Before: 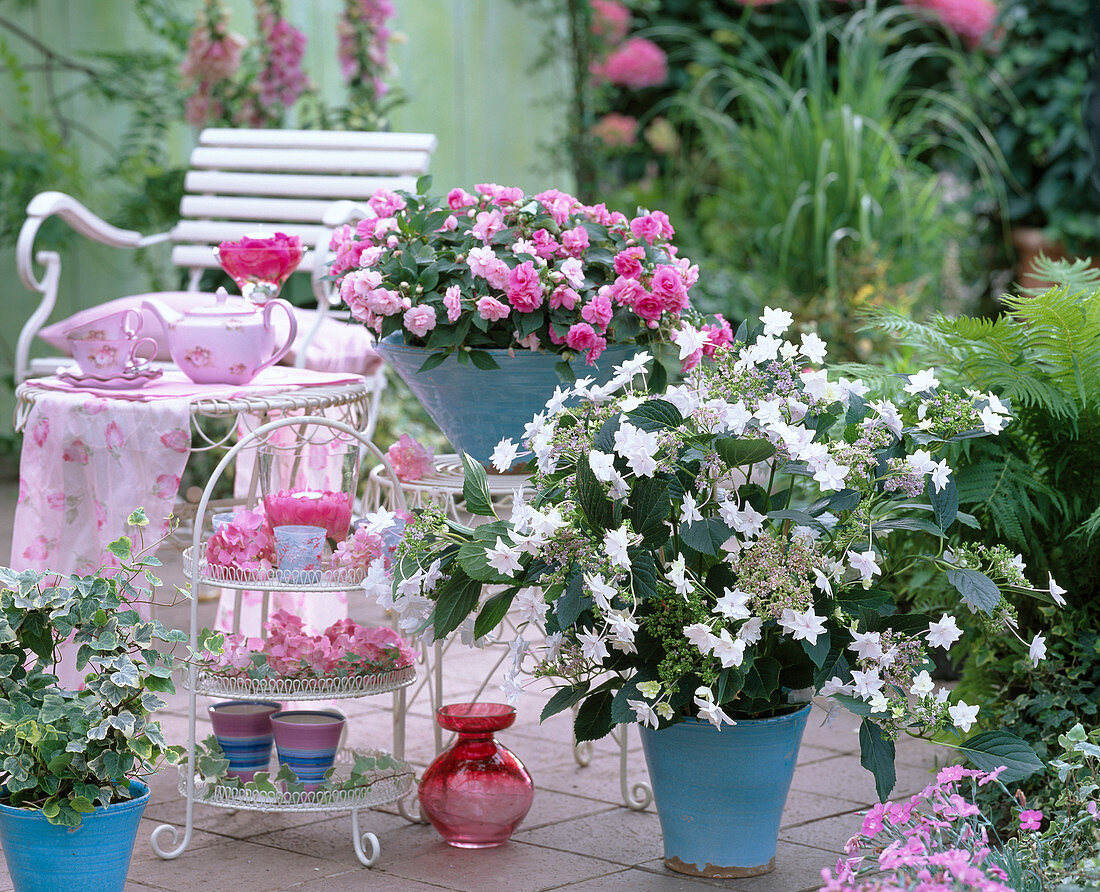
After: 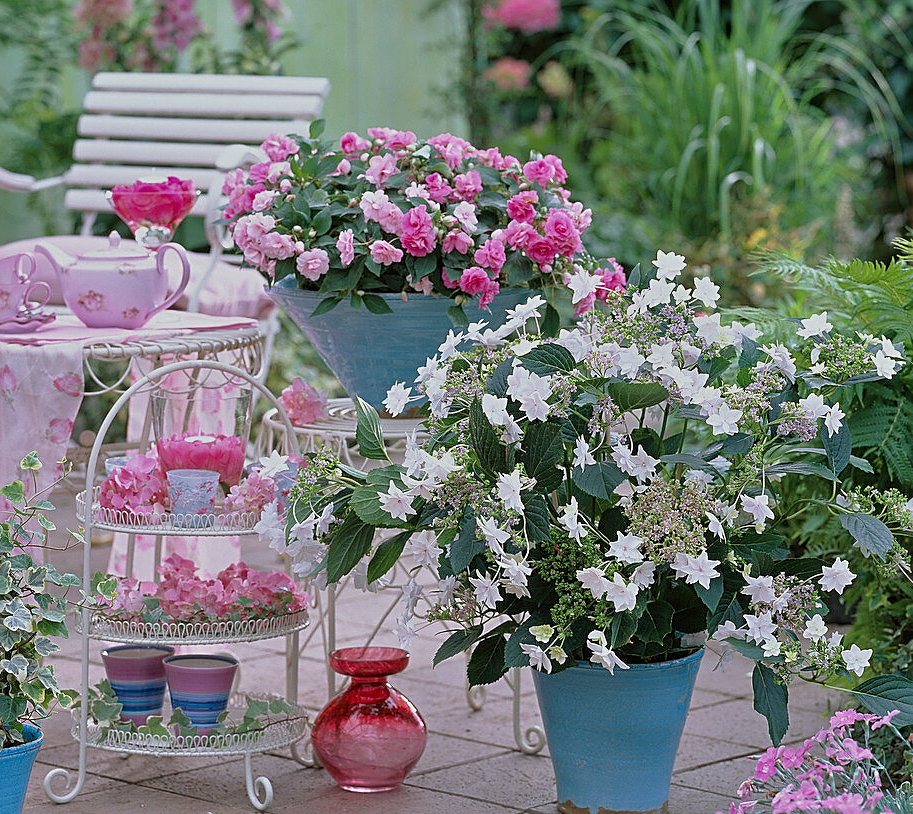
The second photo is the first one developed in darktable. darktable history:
crop: left 9.797%, top 6.34%, right 7.2%, bottom 2.353%
sharpen: on, module defaults
tone equalizer: -8 EV -0.001 EV, -7 EV 0.004 EV, -6 EV -0.042 EV, -5 EV 0.011 EV, -4 EV -0.025 EV, -3 EV 0.032 EV, -2 EV -0.064 EV, -1 EV -0.283 EV, +0 EV -0.59 EV
